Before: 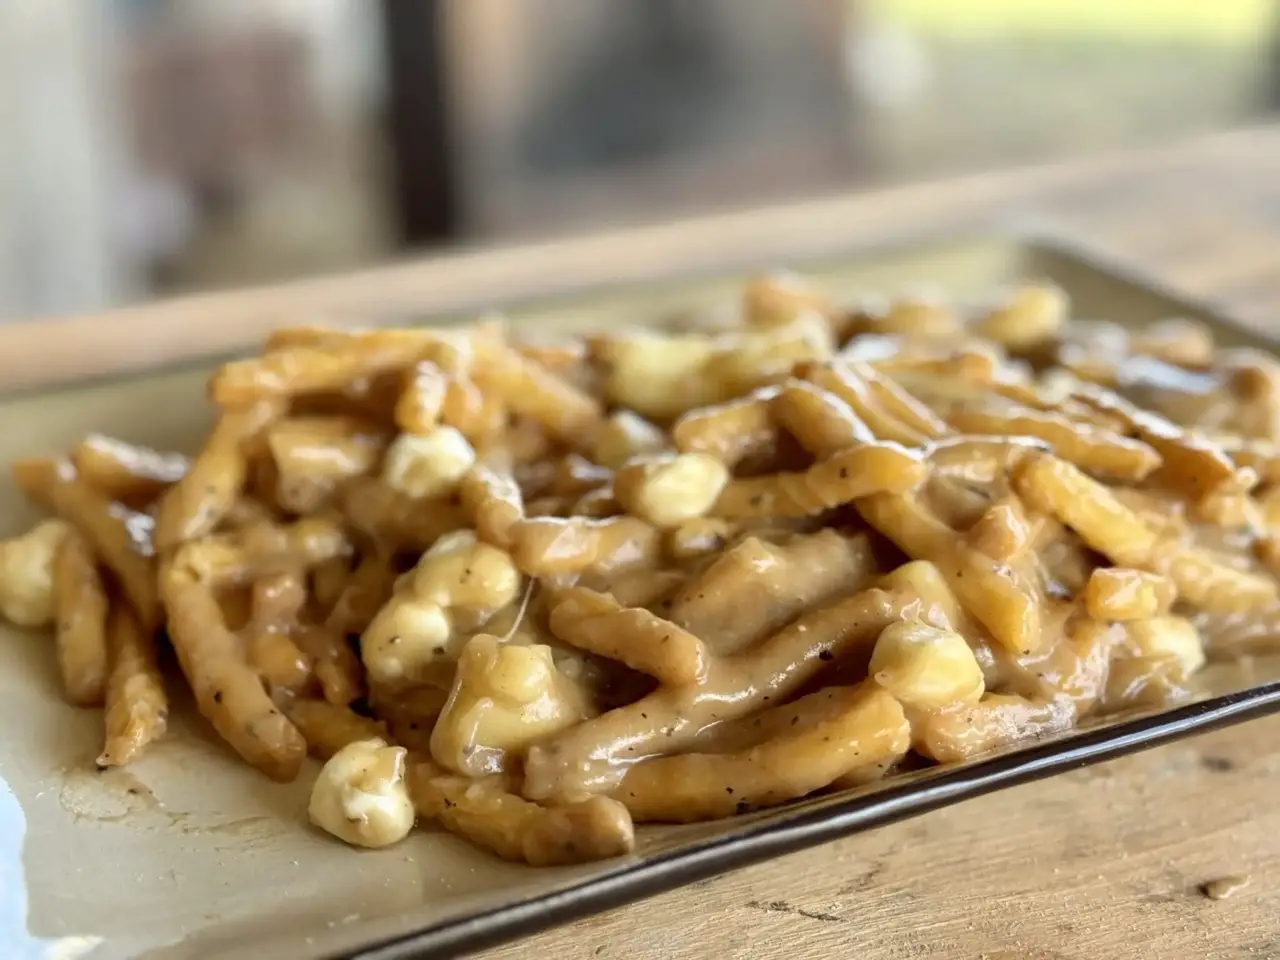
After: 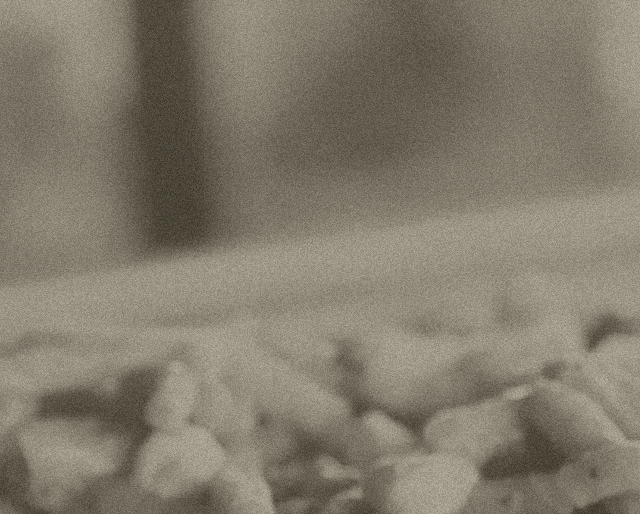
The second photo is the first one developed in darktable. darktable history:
crop: left 19.556%, right 30.401%, bottom 46.458%
filmic rgb: black relative exposure -16 EV, threshold -0.33 EV, transition 3.19 EV, structure ↔ texture 100%, target black luminance 0%, hardness 7.57, latitude 72.96%, contrast 0.908, highlights saturation mix 10%, shadows ↔ highlights balance -0.38%, add noise in highlights 0, preserve chrominance no, color science v4 (2020), iterations of high-quality reconstruction 10, enable highlight reconstruction true
tone curve: curves: ch0 [(0, 0.028) (0.037, 0.05) (0.123, 0.108) (0.19, 0.164) (0.269, 0.247) (0.475, 0.533) (0.595, 0.695) (0.718, 0.823) (0.855, 0.913) (1, 0.982)]; ch1 [(0, 0) (0.243, 0.245) (0.427, 0.41) (0.493, 0.481) (0.505, 0.502) (0.536, 0.545) (0.56, 0.582) (0.611, 0.644) (0.769, 0.807) (1, 1)]; ch2 [(0, 0) (0.249, 0.216) (0.349, 0.321) (0.424, 0.442) (0.476, 0.483) (0.498, 0.499) (0.517, 0.519) (0.532, 0.55) (0.569, 0.608) (0.614, 0.661) (0.706, 0.75) (0.808, 0.809) (0.991, 0.968)], color space Lab, independent channels, preserve colors none
exposure: black level correction -0.062, exposure -0.05 EV, compensate highlight preservation false
velvia: on, module defaults
colorize: hue 41.44°, saturation 22%, source mix 60%, lightness 10.61%
grain: strength 35%, mid-tones bias 0%
